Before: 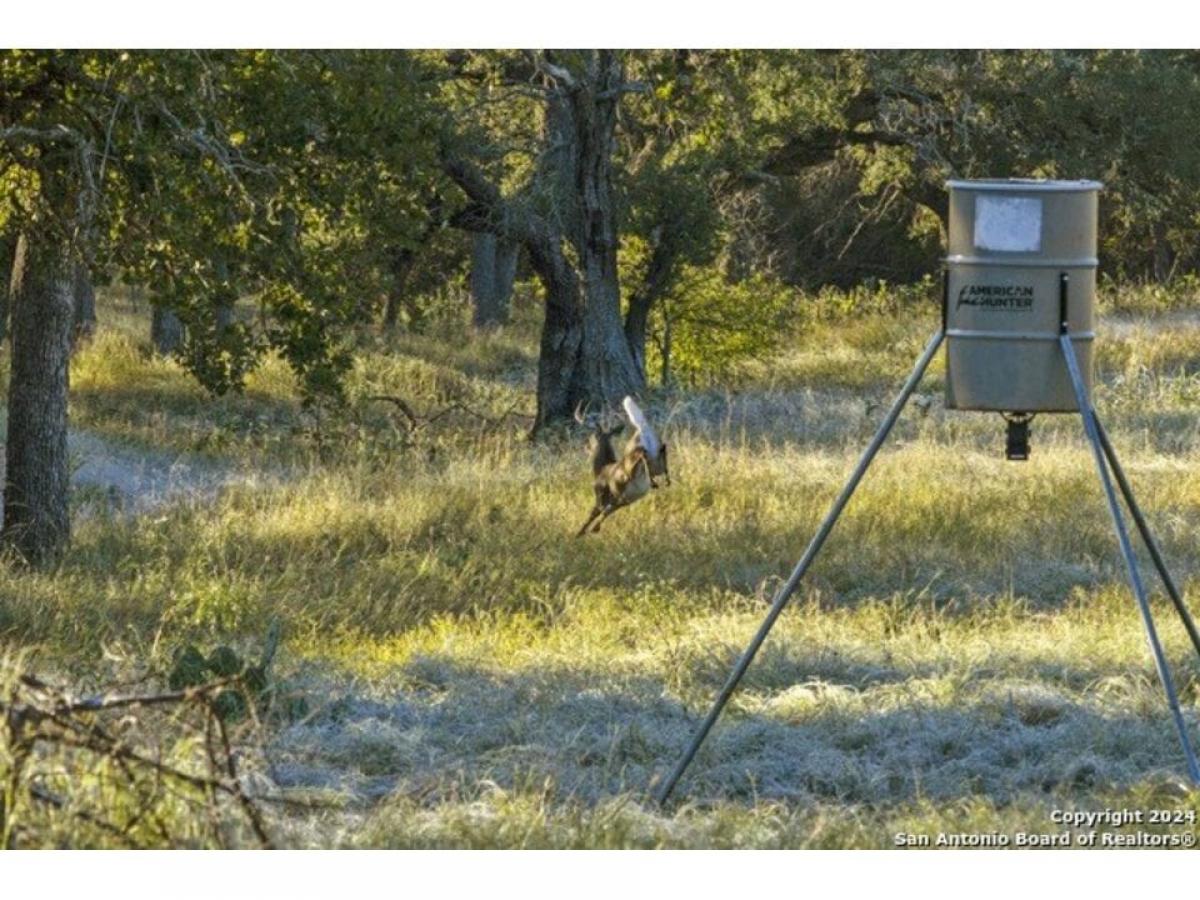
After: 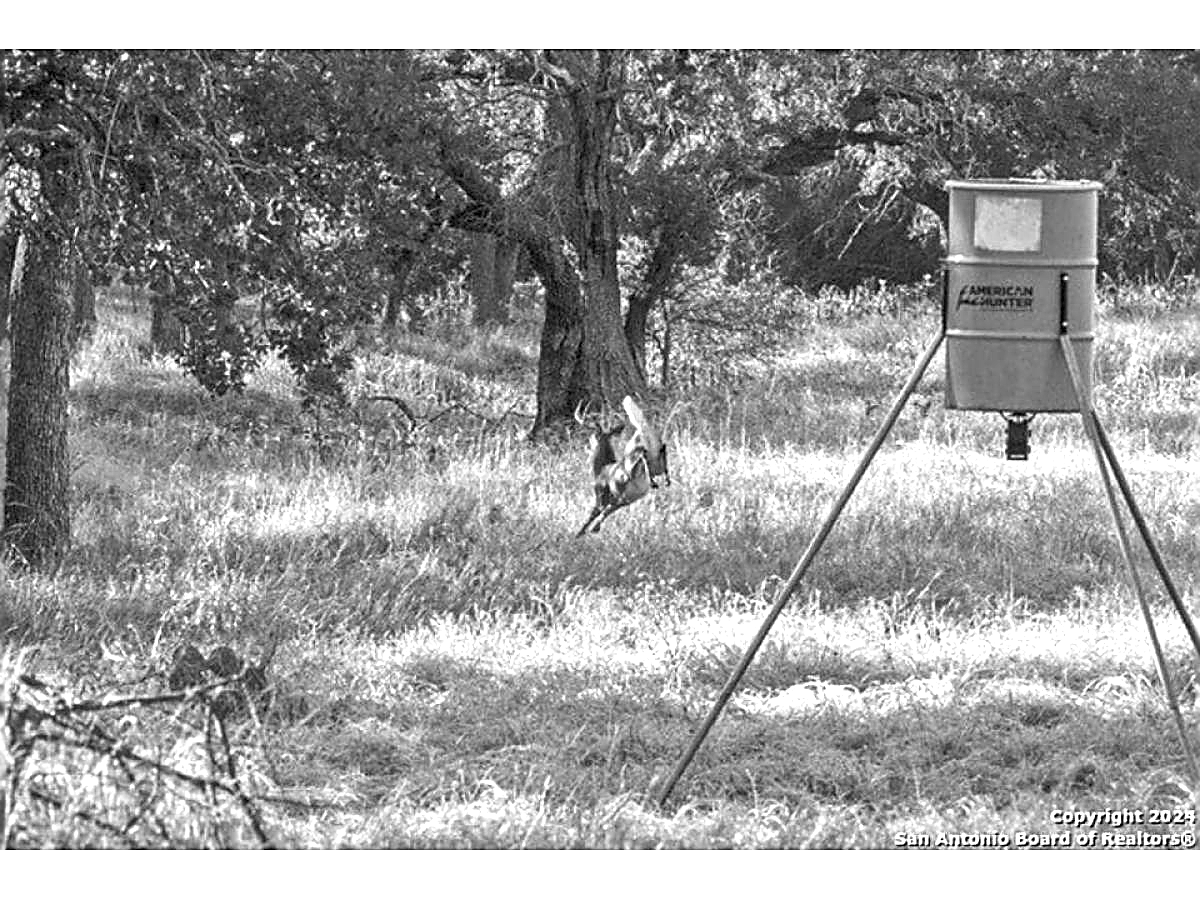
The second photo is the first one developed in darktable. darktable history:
sharpen: radius 1.685, amount 1.294
exposure: black level correction 0.001, exposure 0.955 EV, compensate exposure bias true, compensate highlight preservation false
monochrome: size 1
